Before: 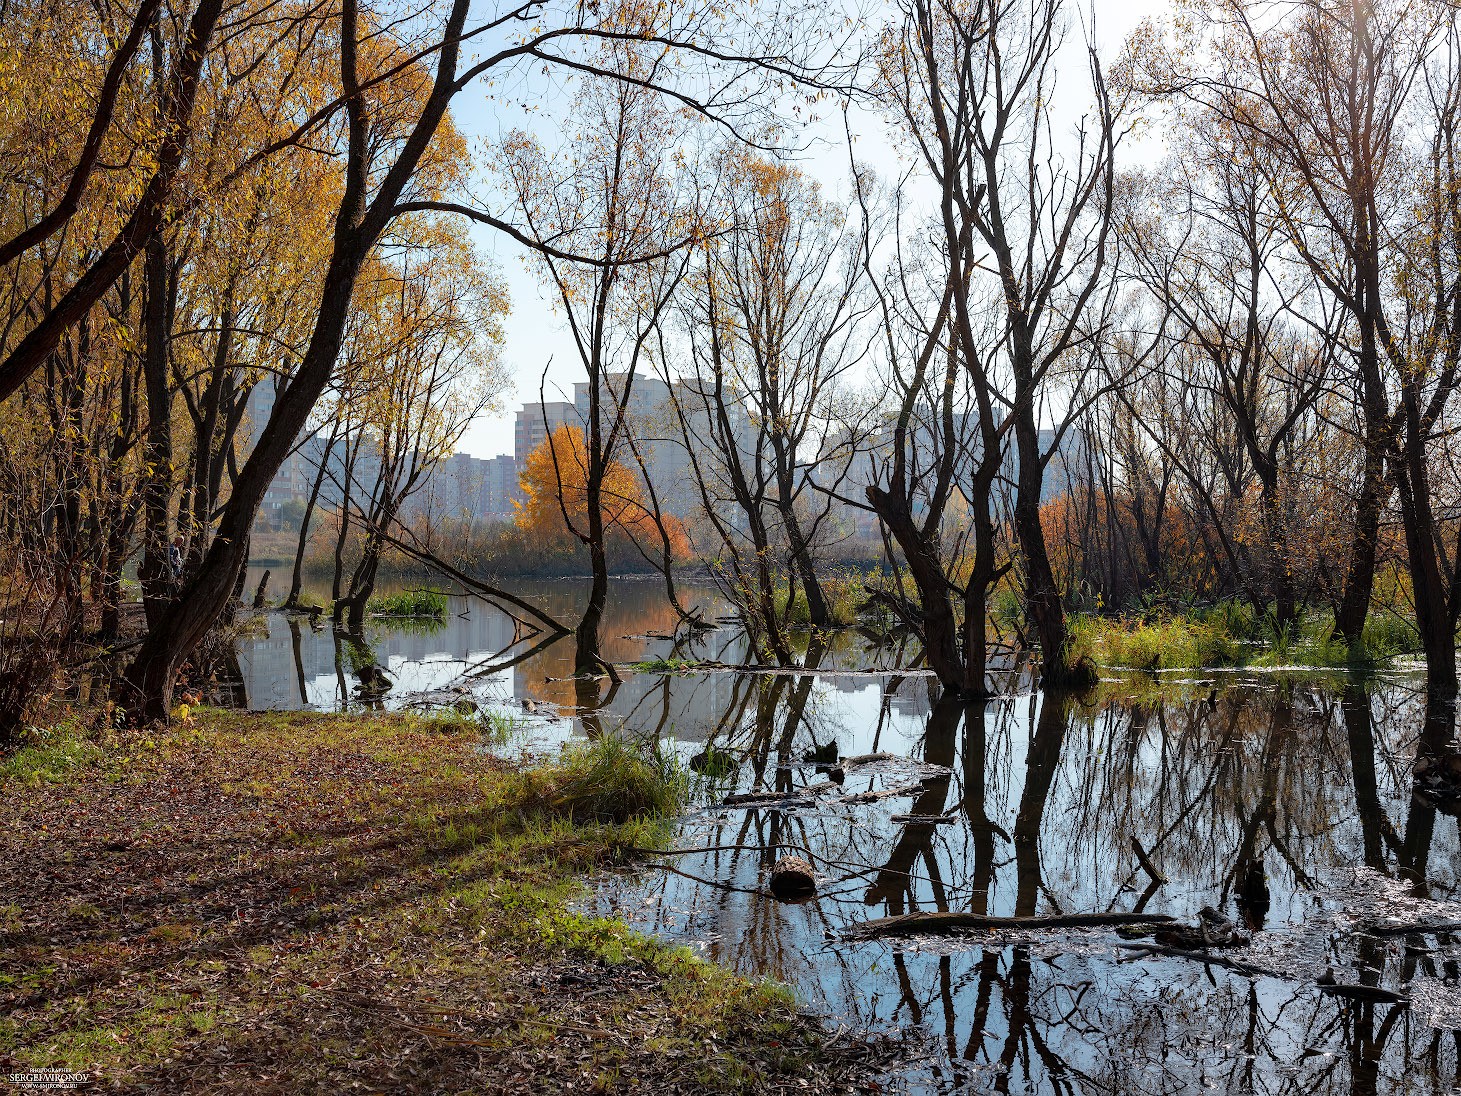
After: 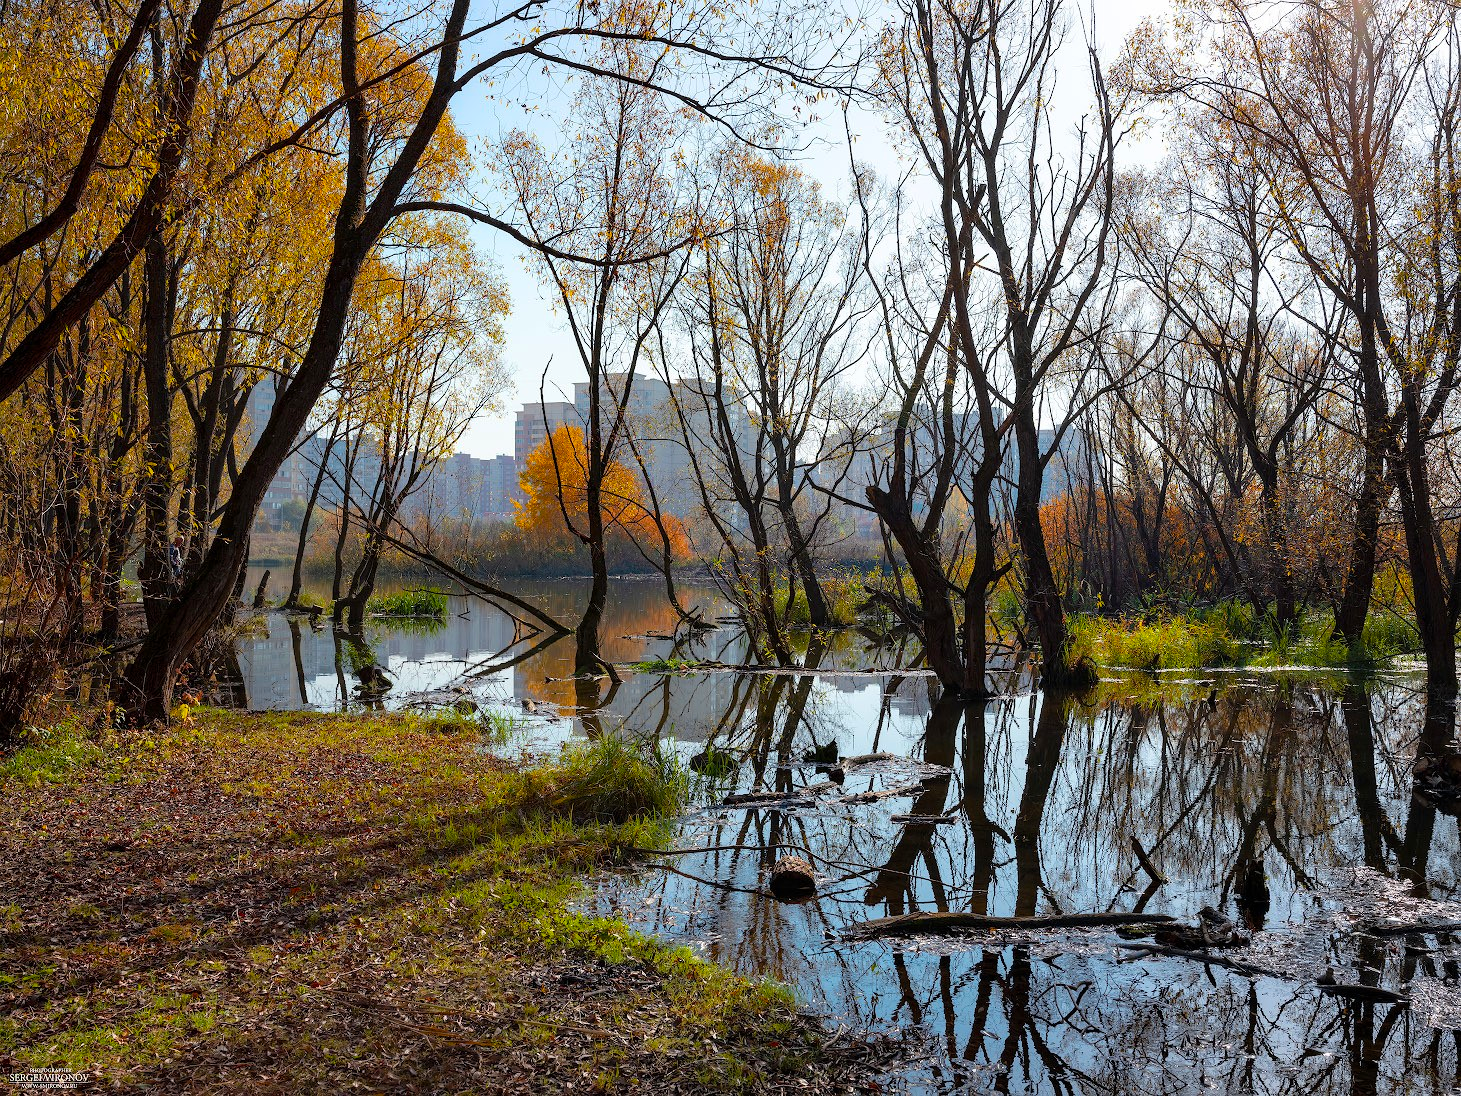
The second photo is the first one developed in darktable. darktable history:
color balance rgb: perceptual saturation grading › global saturation 30%, global vibrance 10%
